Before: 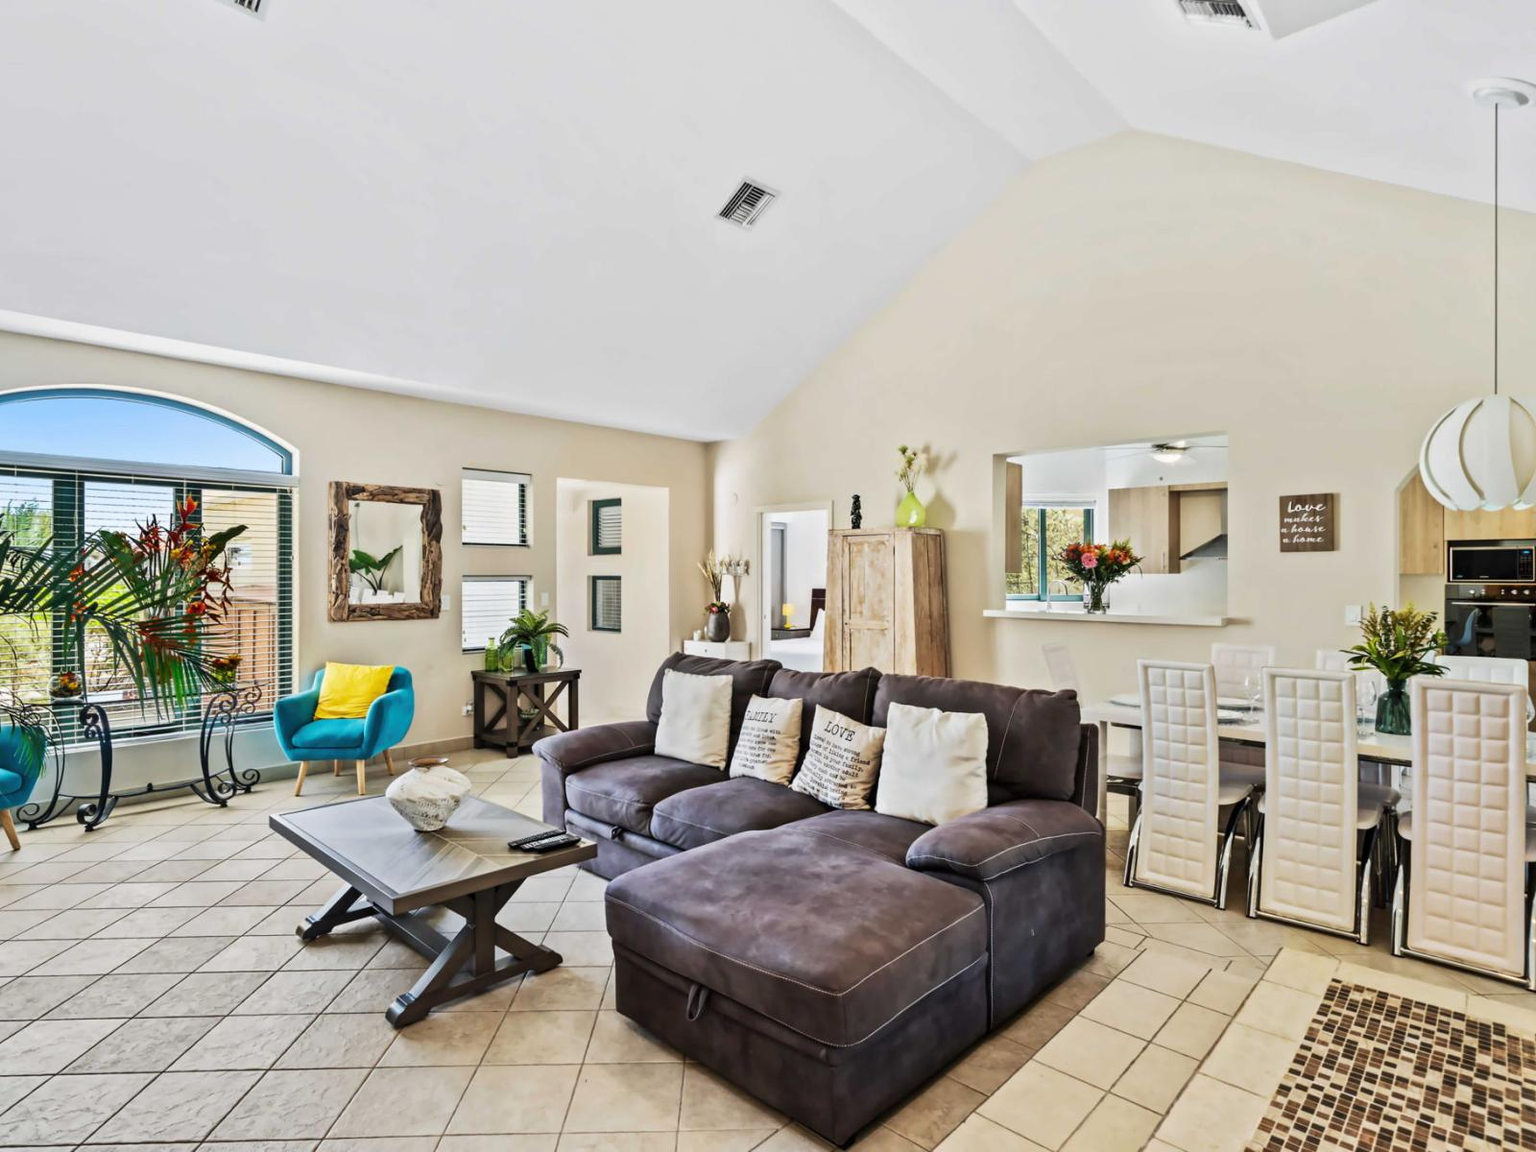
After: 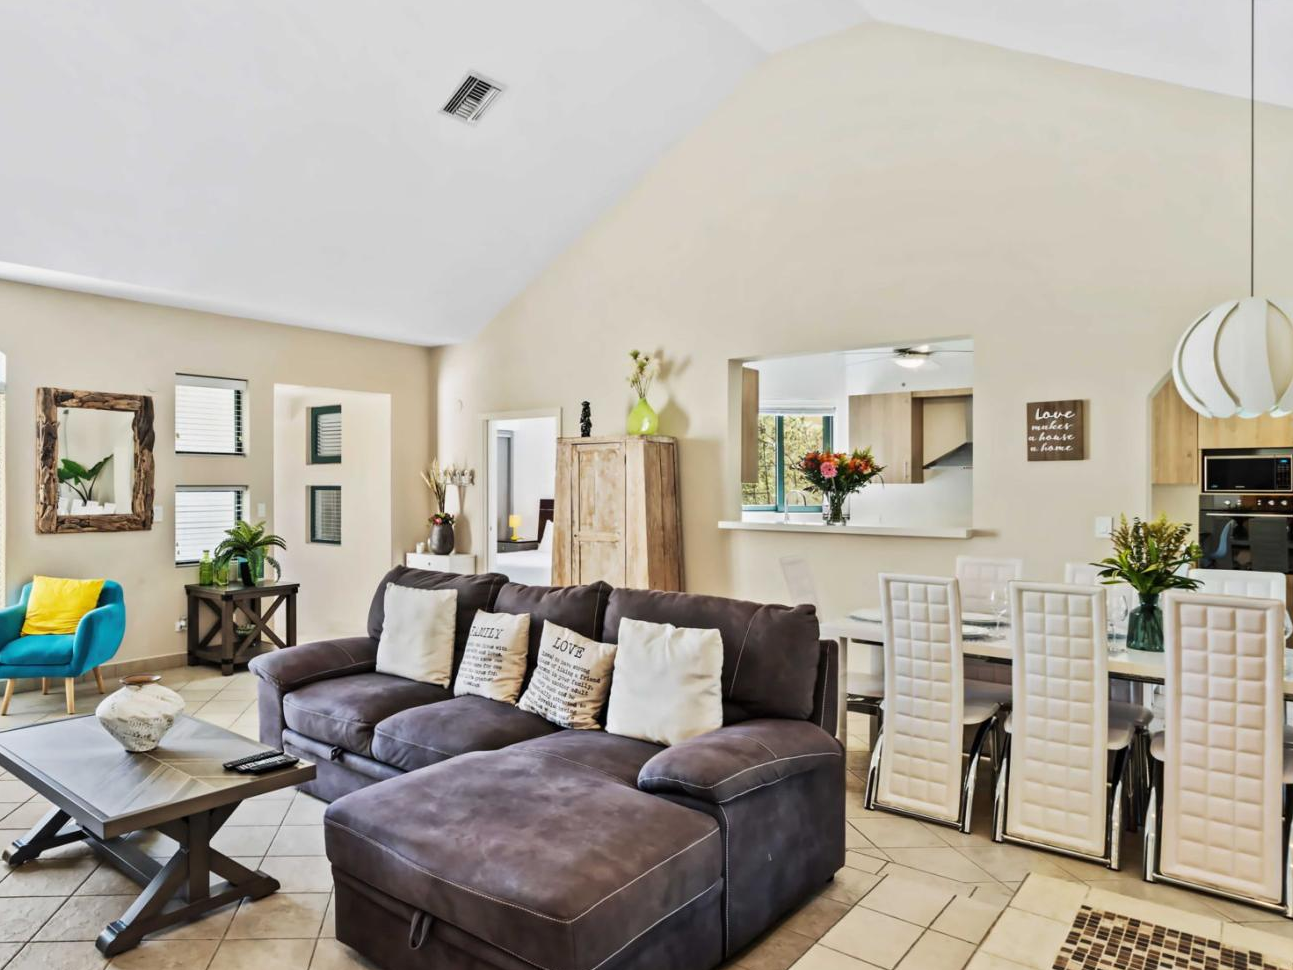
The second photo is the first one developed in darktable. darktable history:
crop: left 19.159%, top 9.58%, bottom 9.58%
white balance: emerald 1
